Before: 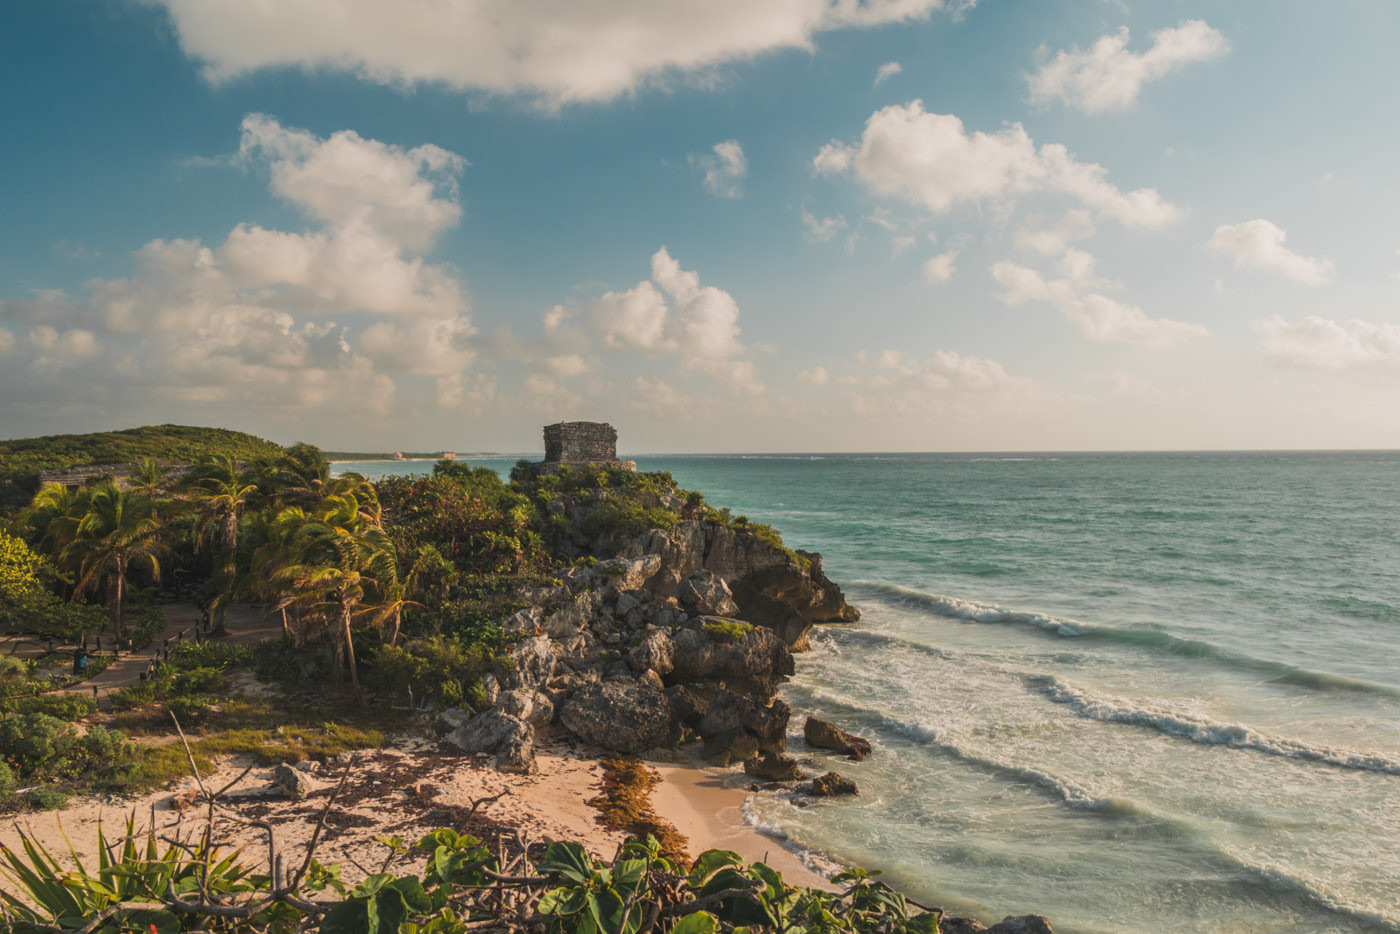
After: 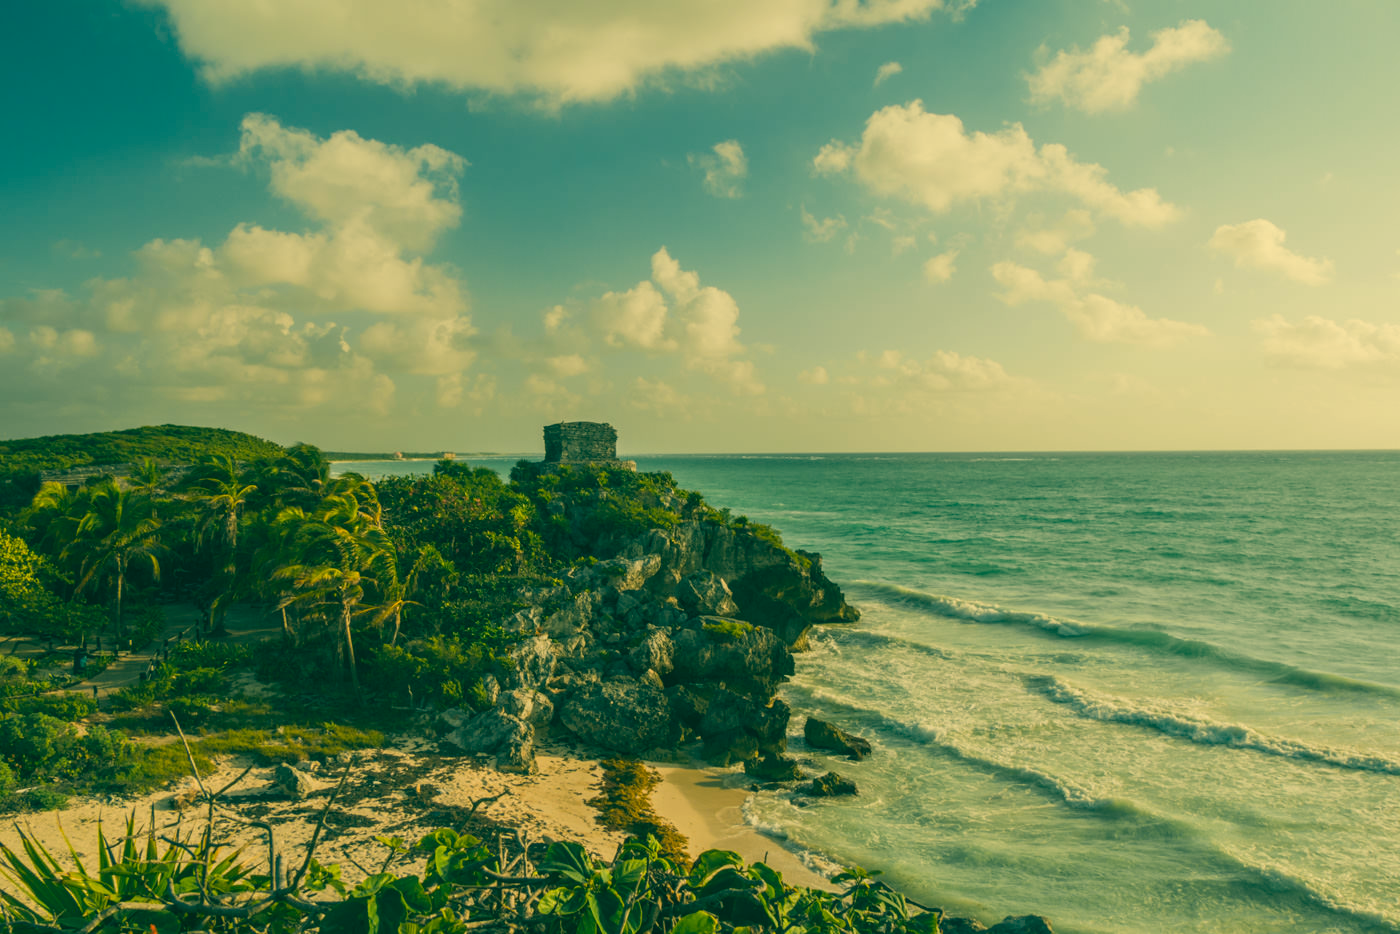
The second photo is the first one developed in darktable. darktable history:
color correction: highlights a* 2.16, highlights b* 34.57, shadows a* -36.9, shadows b* -5.88
